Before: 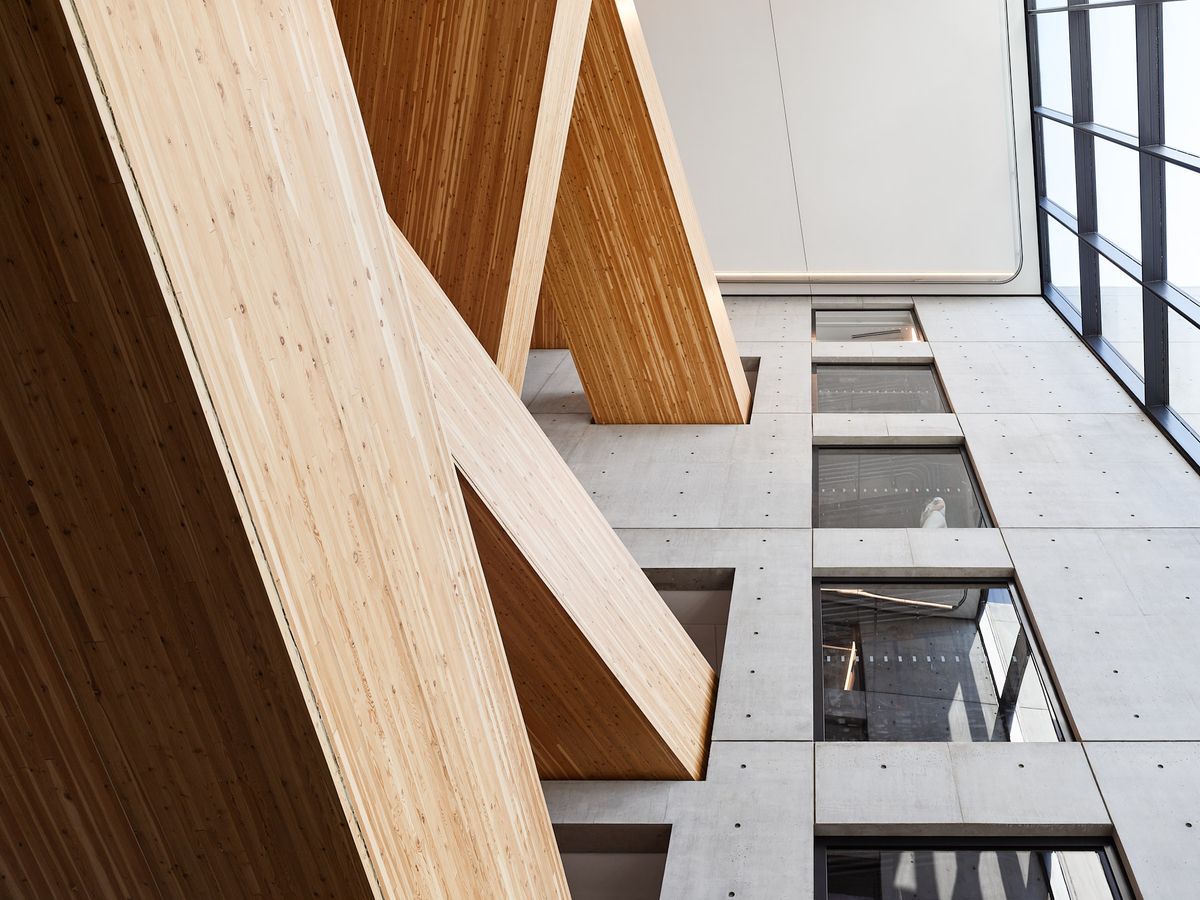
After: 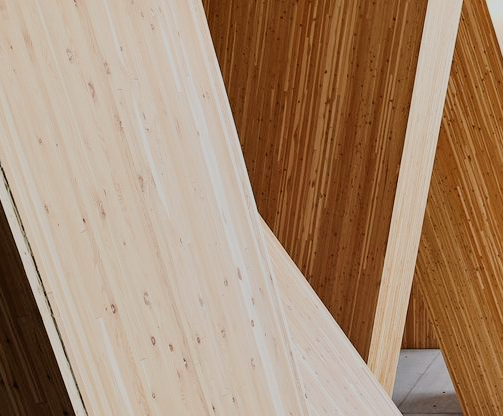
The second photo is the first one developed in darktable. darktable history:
filmic rgb: black relative exposure -8.42 EV, white relative exposure 4.68 EV, hardness 3.82, color science v6 (2022)
white balance: red 0.98, blue 1.034
exposure: compensate highlight preservation false
crop and rotate: left 10.817%, top 0.062%, right 47.194%, bottom 53.626%
